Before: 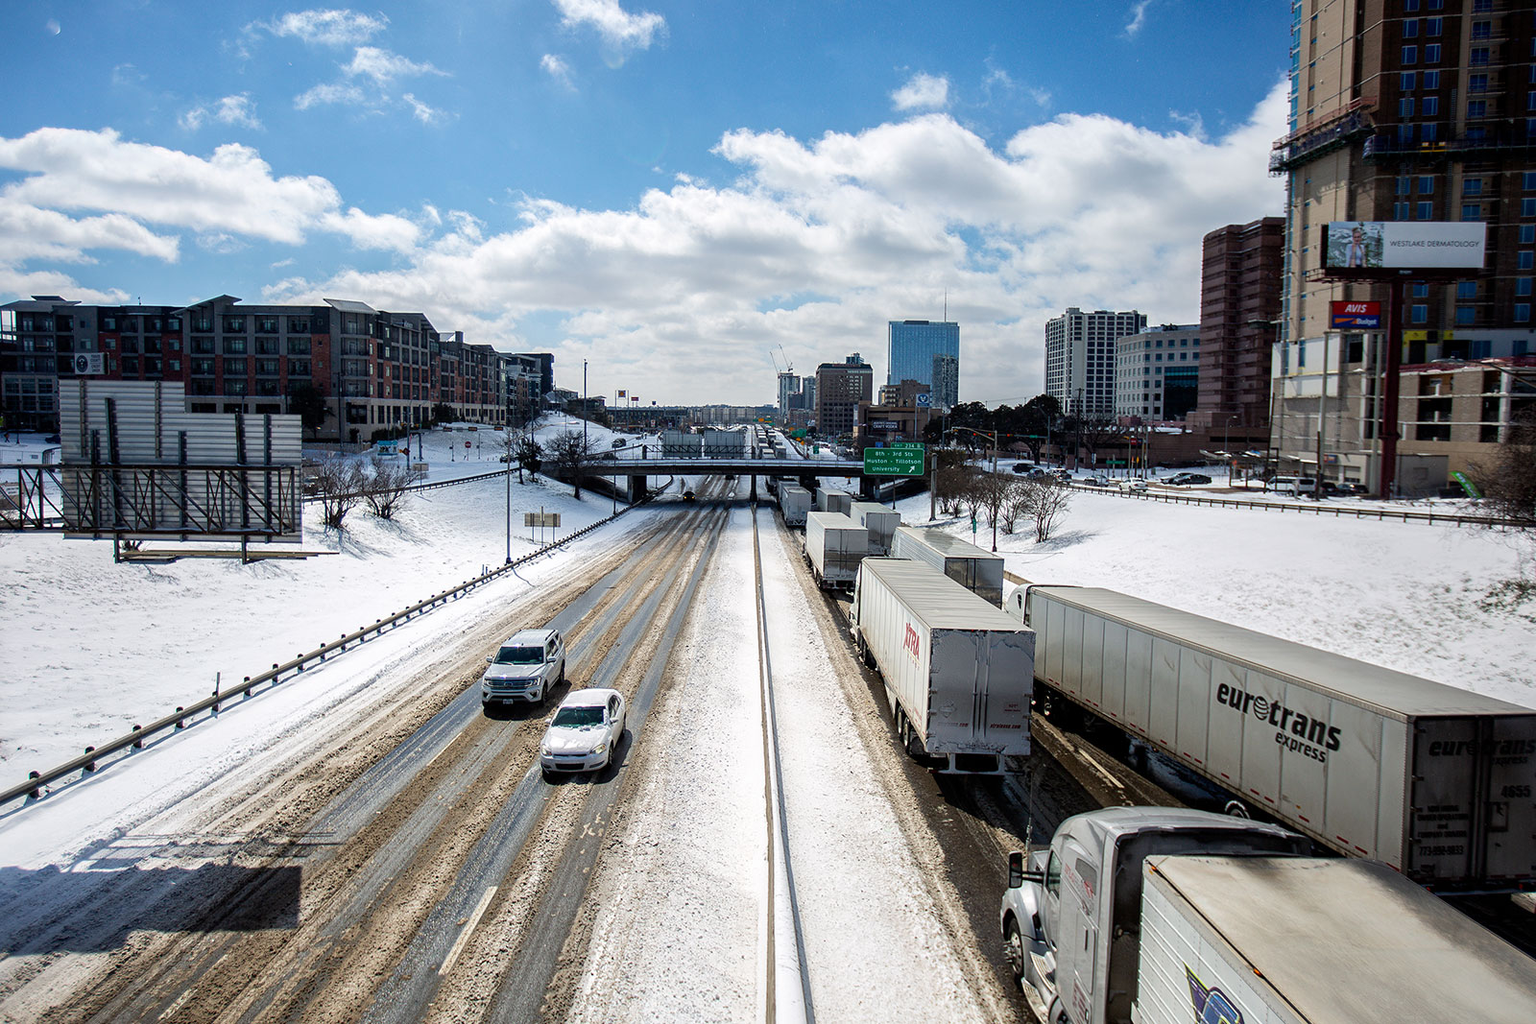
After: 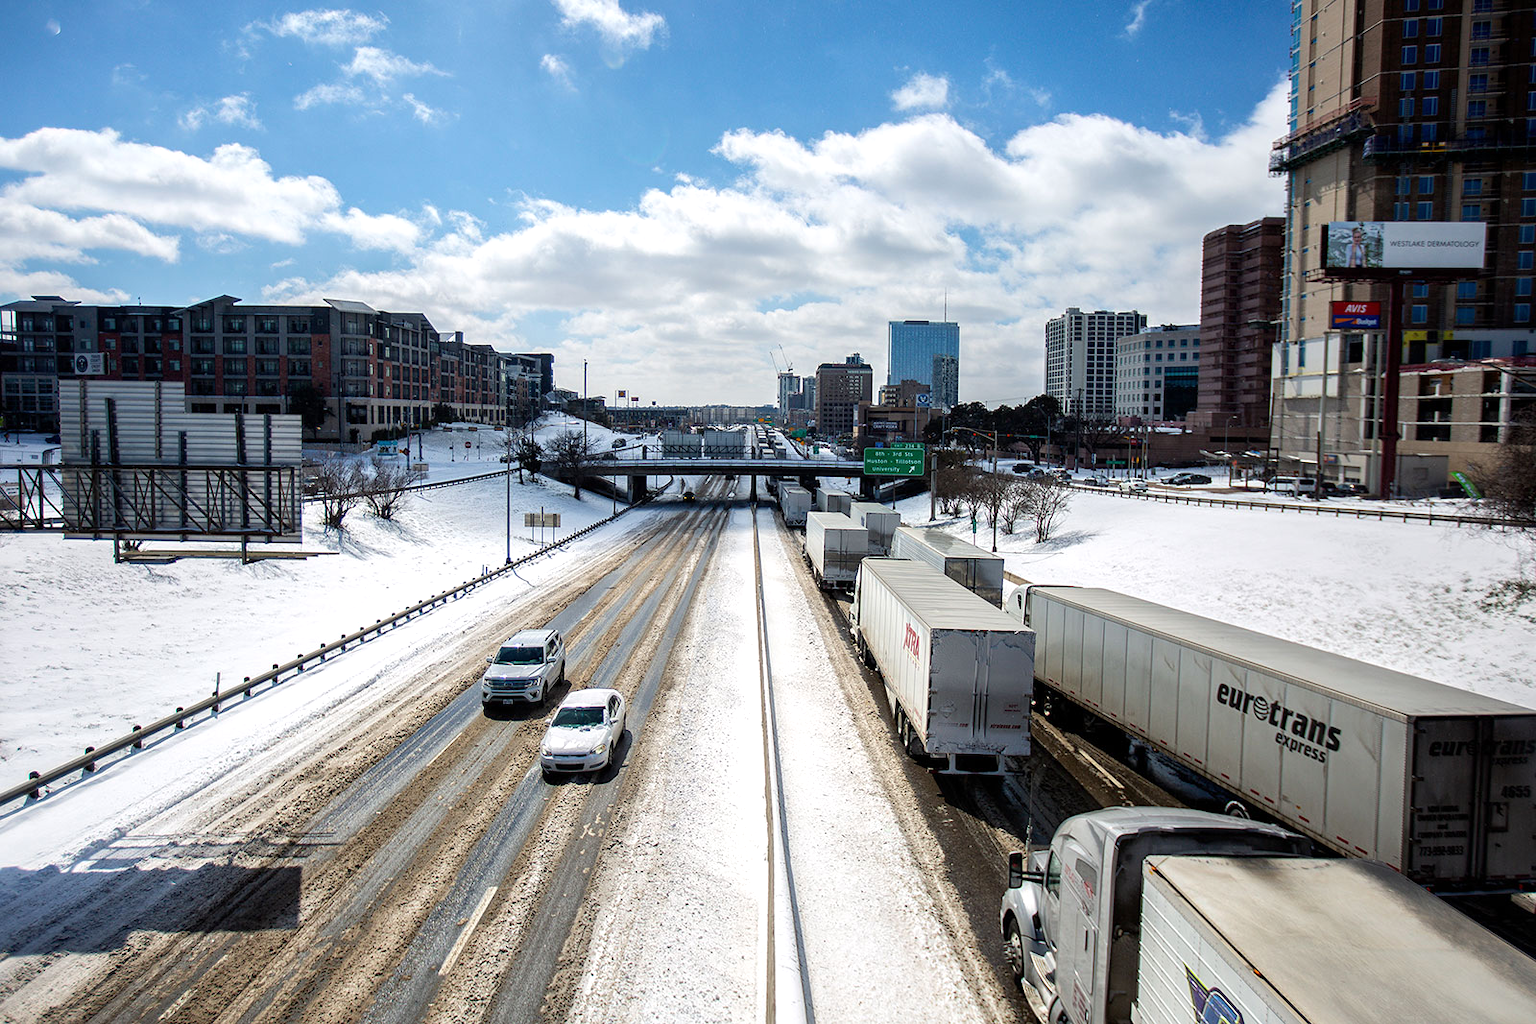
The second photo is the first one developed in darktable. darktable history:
exposure: exposure 0.173 EV, compensate highlight preservation false
